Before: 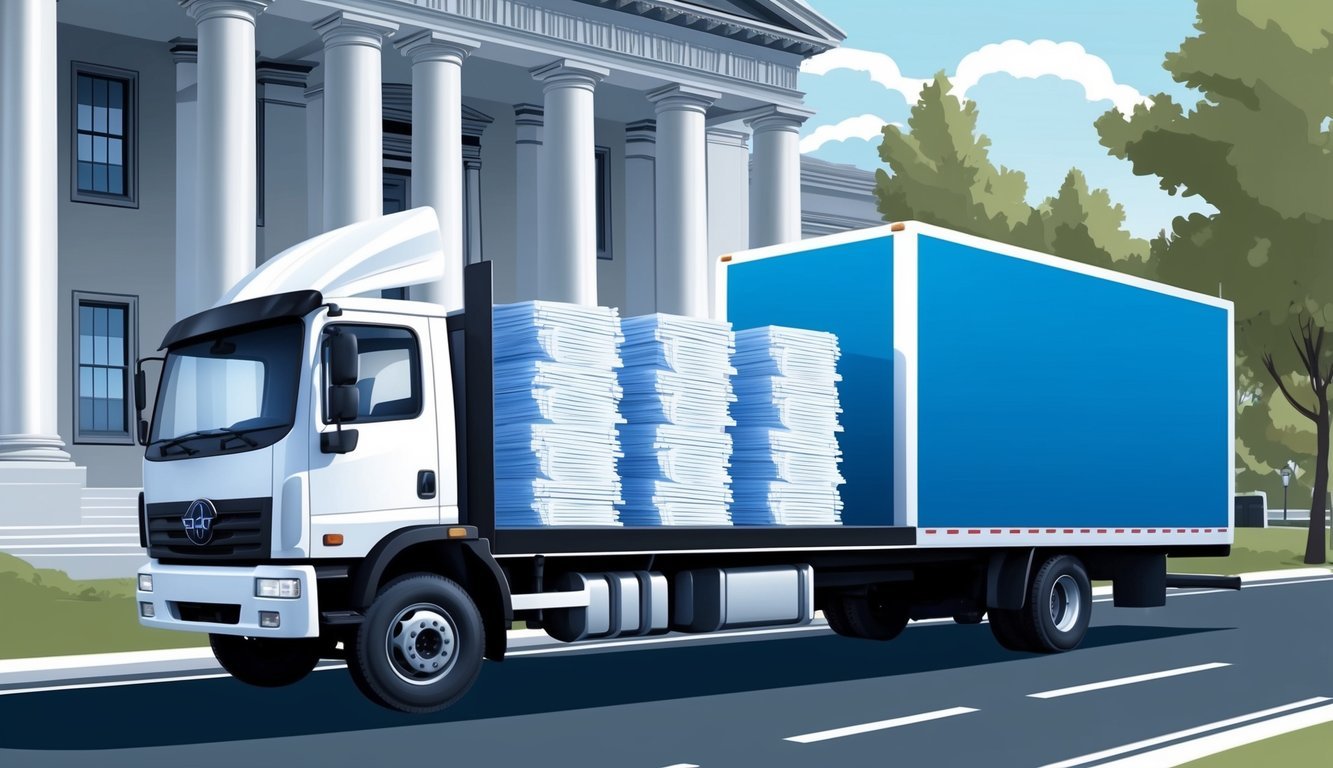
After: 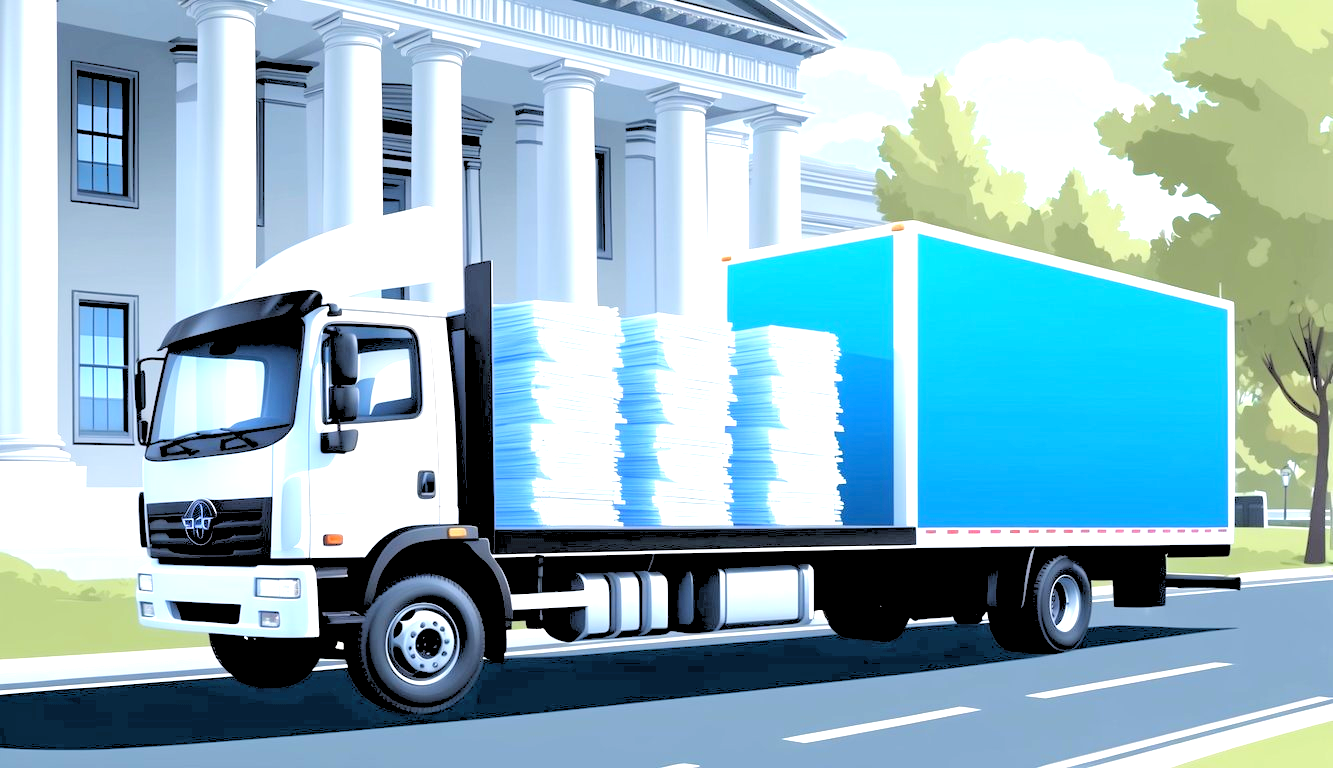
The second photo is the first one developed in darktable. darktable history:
rgb levels: levels [[0.027, 0.429, 0.996], [0, 0.5, 1], [0, 0.5, 1]]
exposure: black level correction 0, exposure 1.2 EV, compensate exposure bias true, compensate highlight preservation false
